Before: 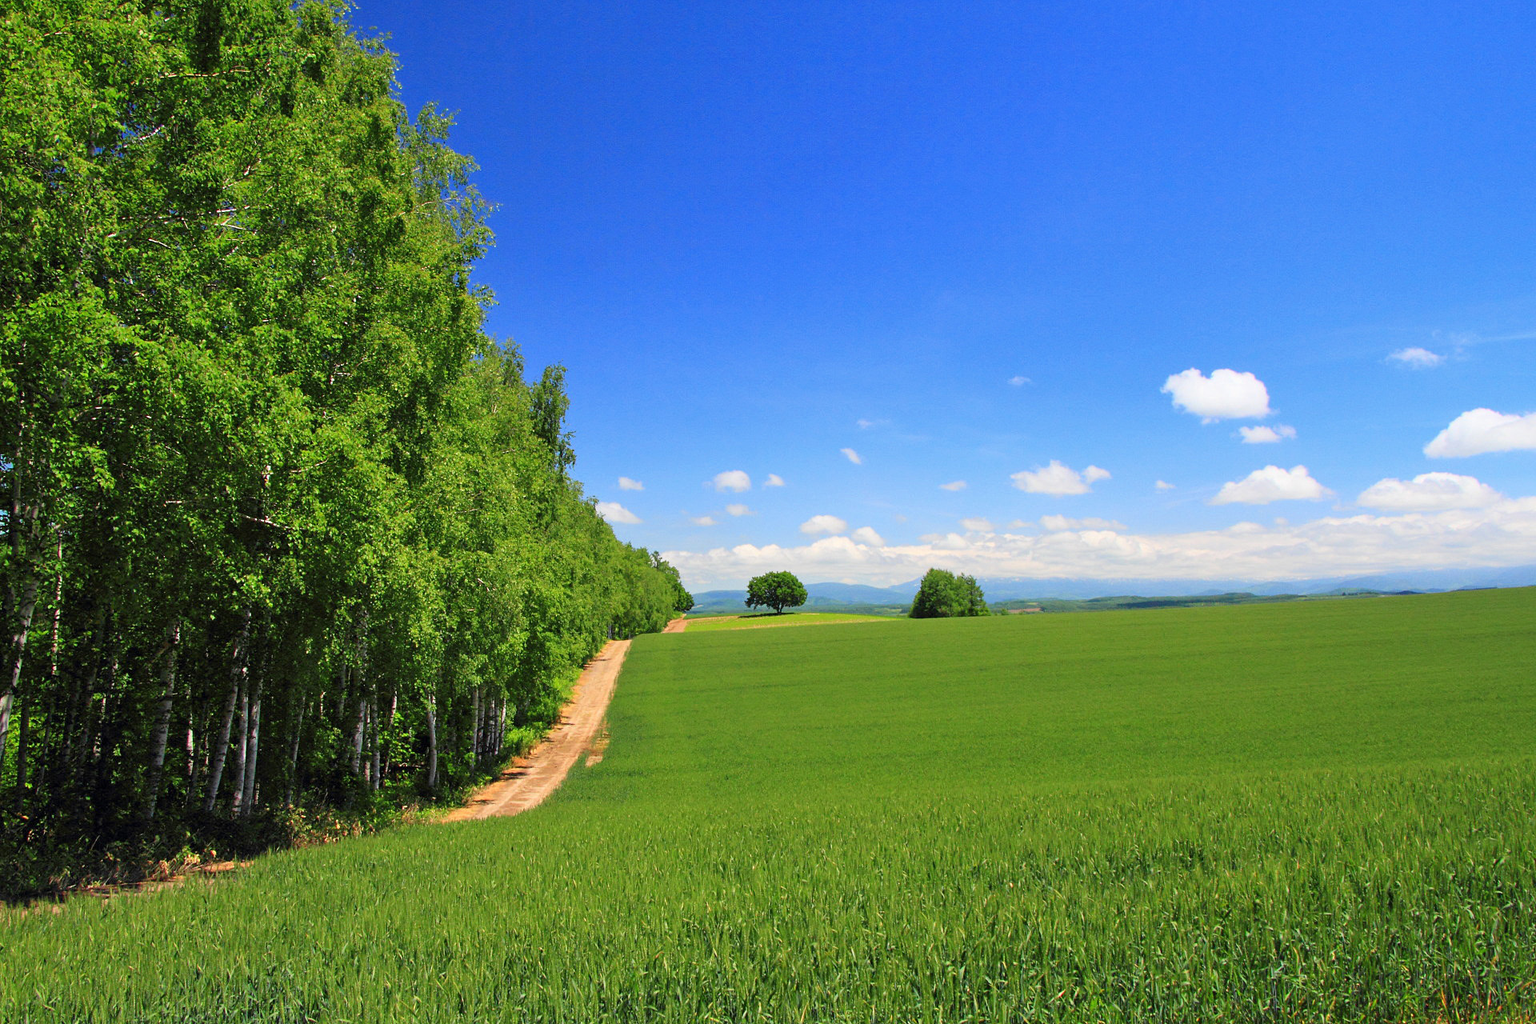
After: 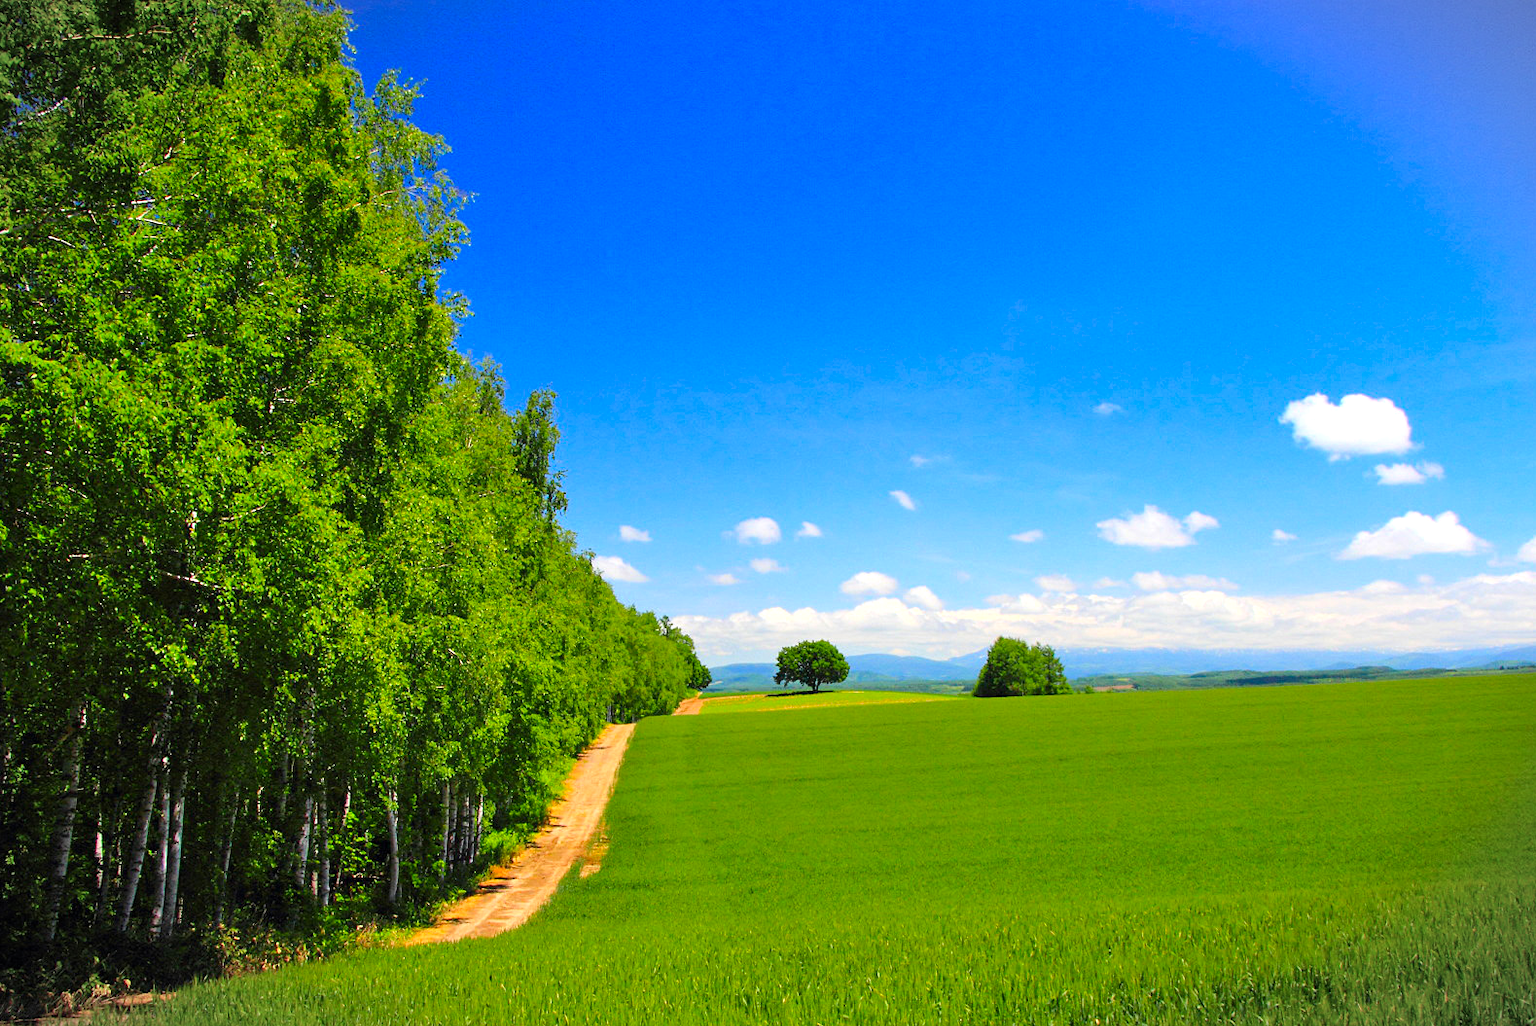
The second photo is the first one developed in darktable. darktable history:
color balance rgb: linear chroma grading › global chroma 0.585%, perceptual saturation grading › global saturation 29.421%, perceptual brilliance grading › highlights 7%, perceptual brilliance grading › mid-tones 17.571%, perceptual brilliance grading › shadows -5.331%, global vibrance 9.472%
crop and rotate: left 7.086%, top 4.448%, right 10.635%, bottom 13.129%
vignetting: fall-off start 99.41%, brightness -0.532, saturation -0.517, width/height ratio 1.324
